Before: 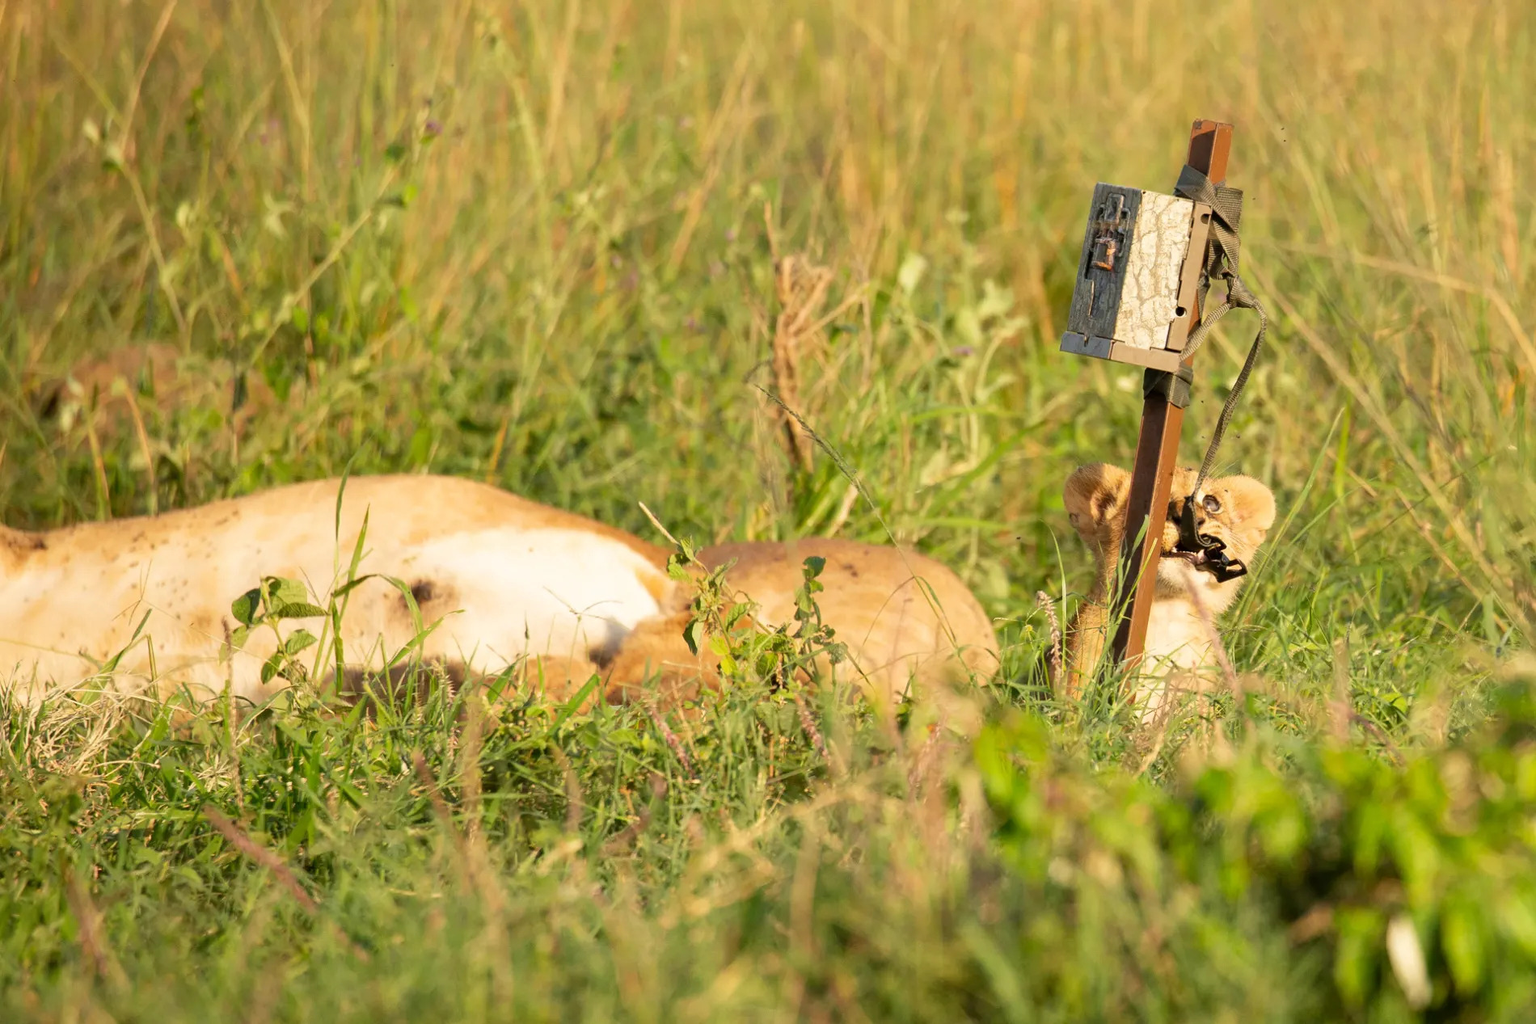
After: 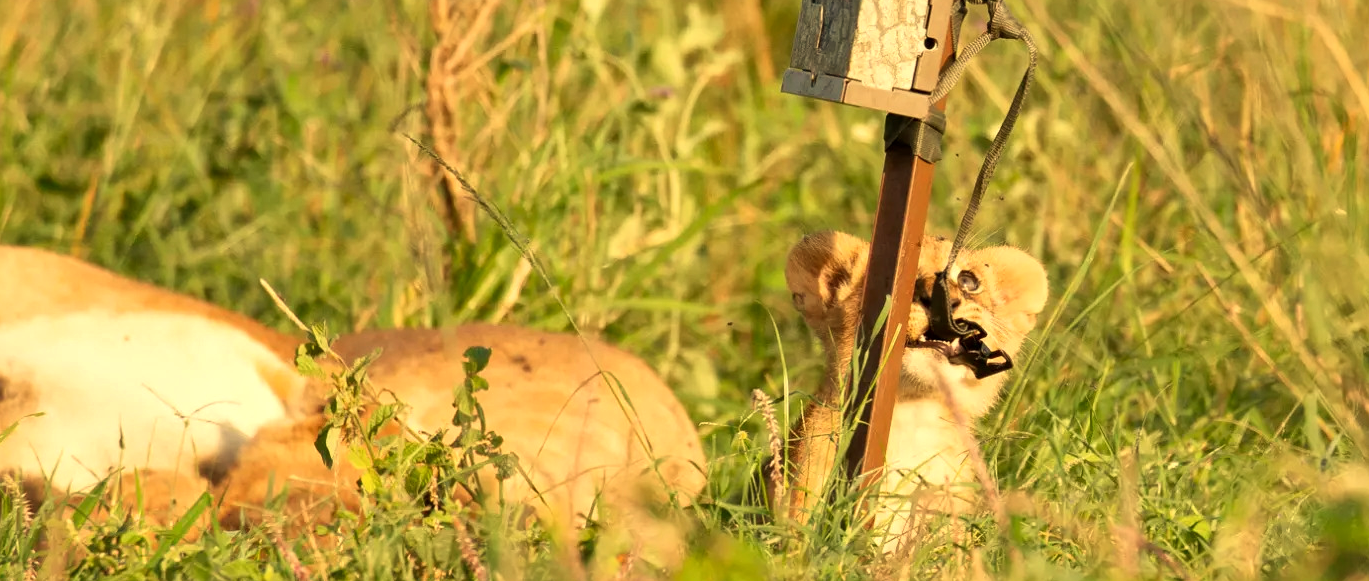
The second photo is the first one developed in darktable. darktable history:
local contrast: mode bilateral grid, contrast 20, coarseness 50, detail 130%, midtone range 0.2
white balance: red 1.08, blue 0.791
crop and rotate: left 27.938%, top 27.046%, bottom 27.046%
